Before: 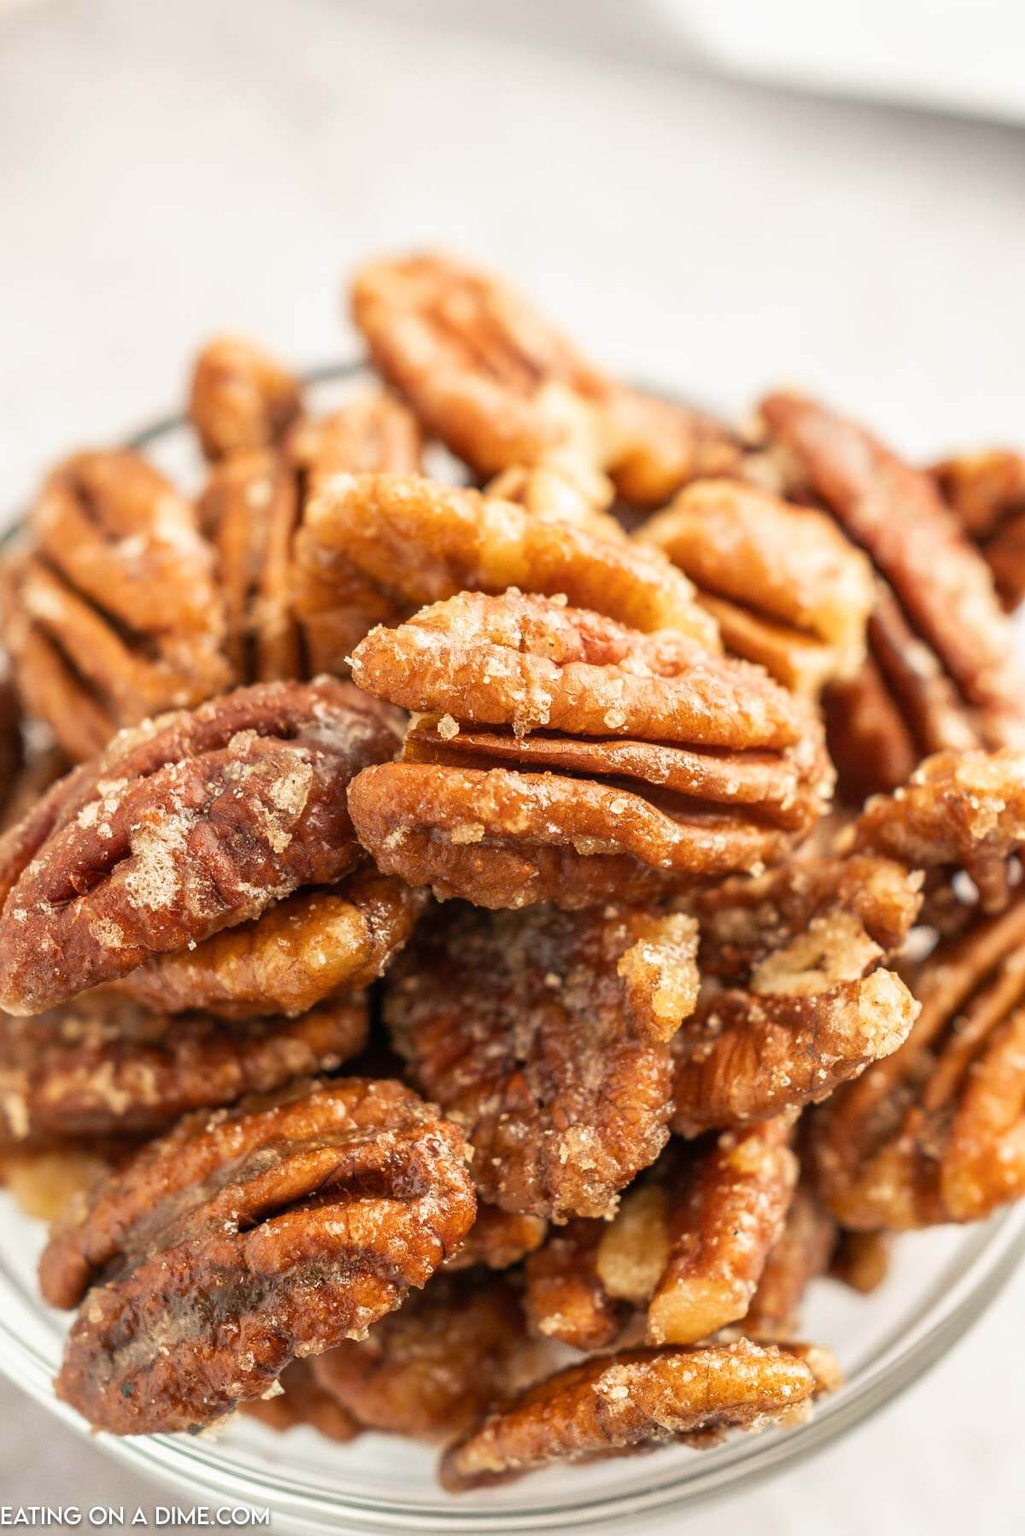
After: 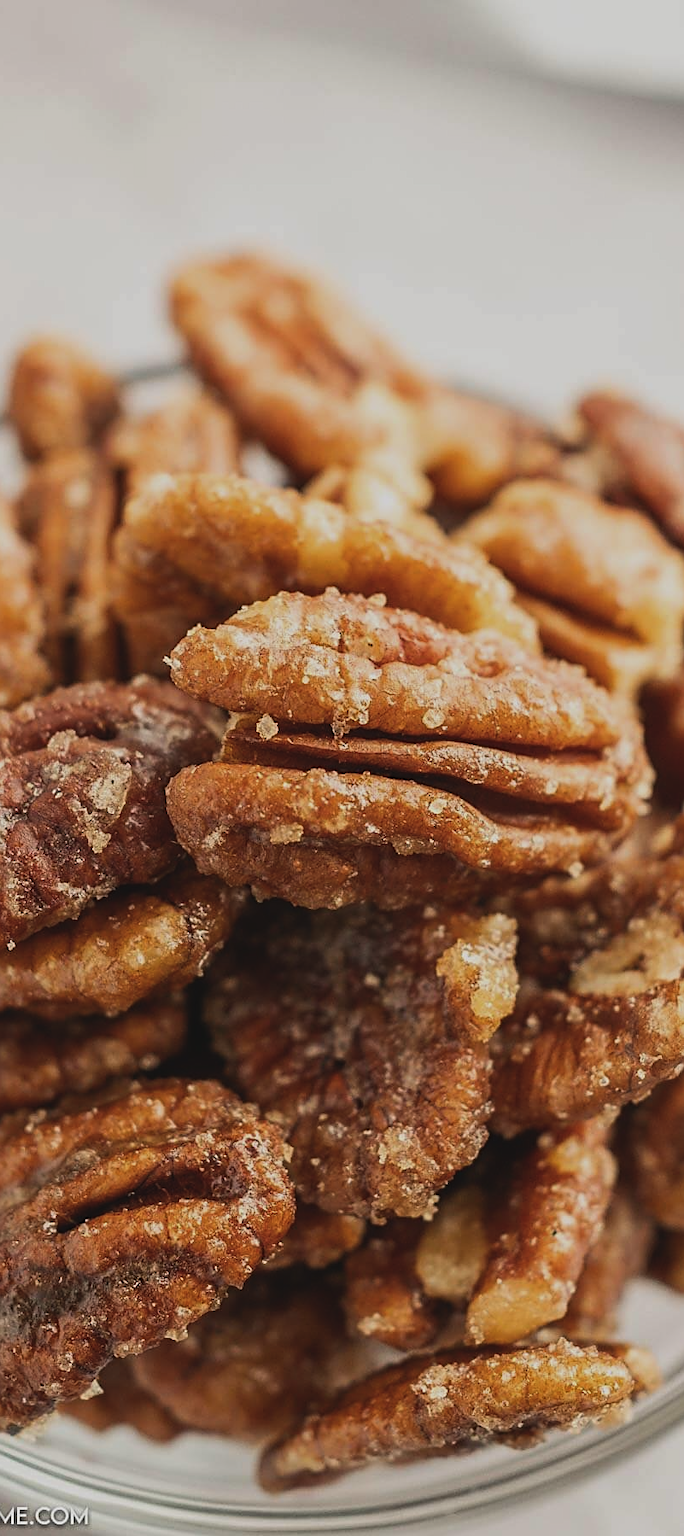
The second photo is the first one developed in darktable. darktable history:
sharpen: on, module defaults
tone equalizer: -8 EV -0.417 EV, -7 EV -0.389 EV, -6 EV -0.333 EV, -5 EV -0.222 EV, -3 EV 0.222 EV, -2 EV 0.333 EV, -1 EV 0.389 EV, +0 EV 0.417 EV, edges refinement/feathering 500, mask exposure compensation -1.57 EV, preserve details no
exposure: black level correction -0.016, exposure -1.018 EV, compensate highlight preservation false
crop and rotate: left 17.732%, right 15.423%
